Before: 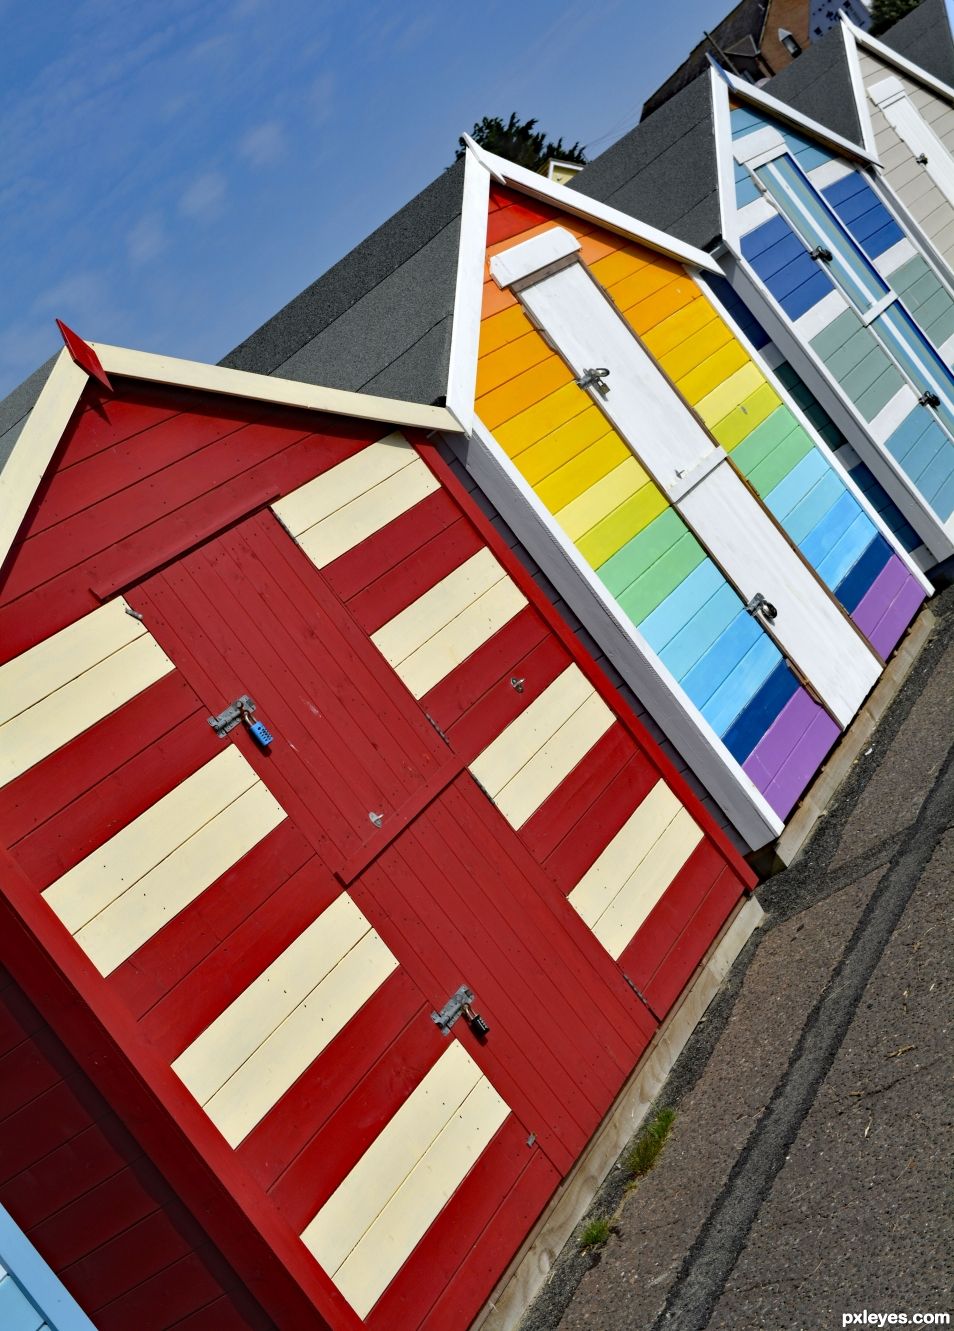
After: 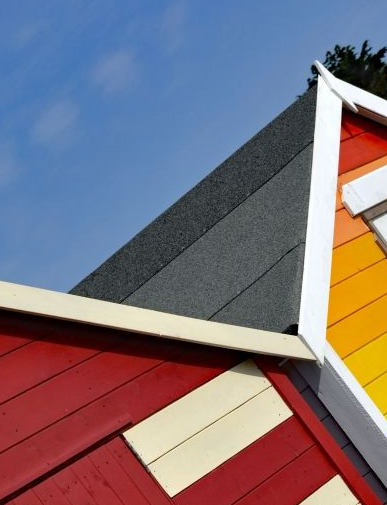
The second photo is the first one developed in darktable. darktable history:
crop: left 15.598%, top 5.429%, right 43.802%, bottom 56.608%
